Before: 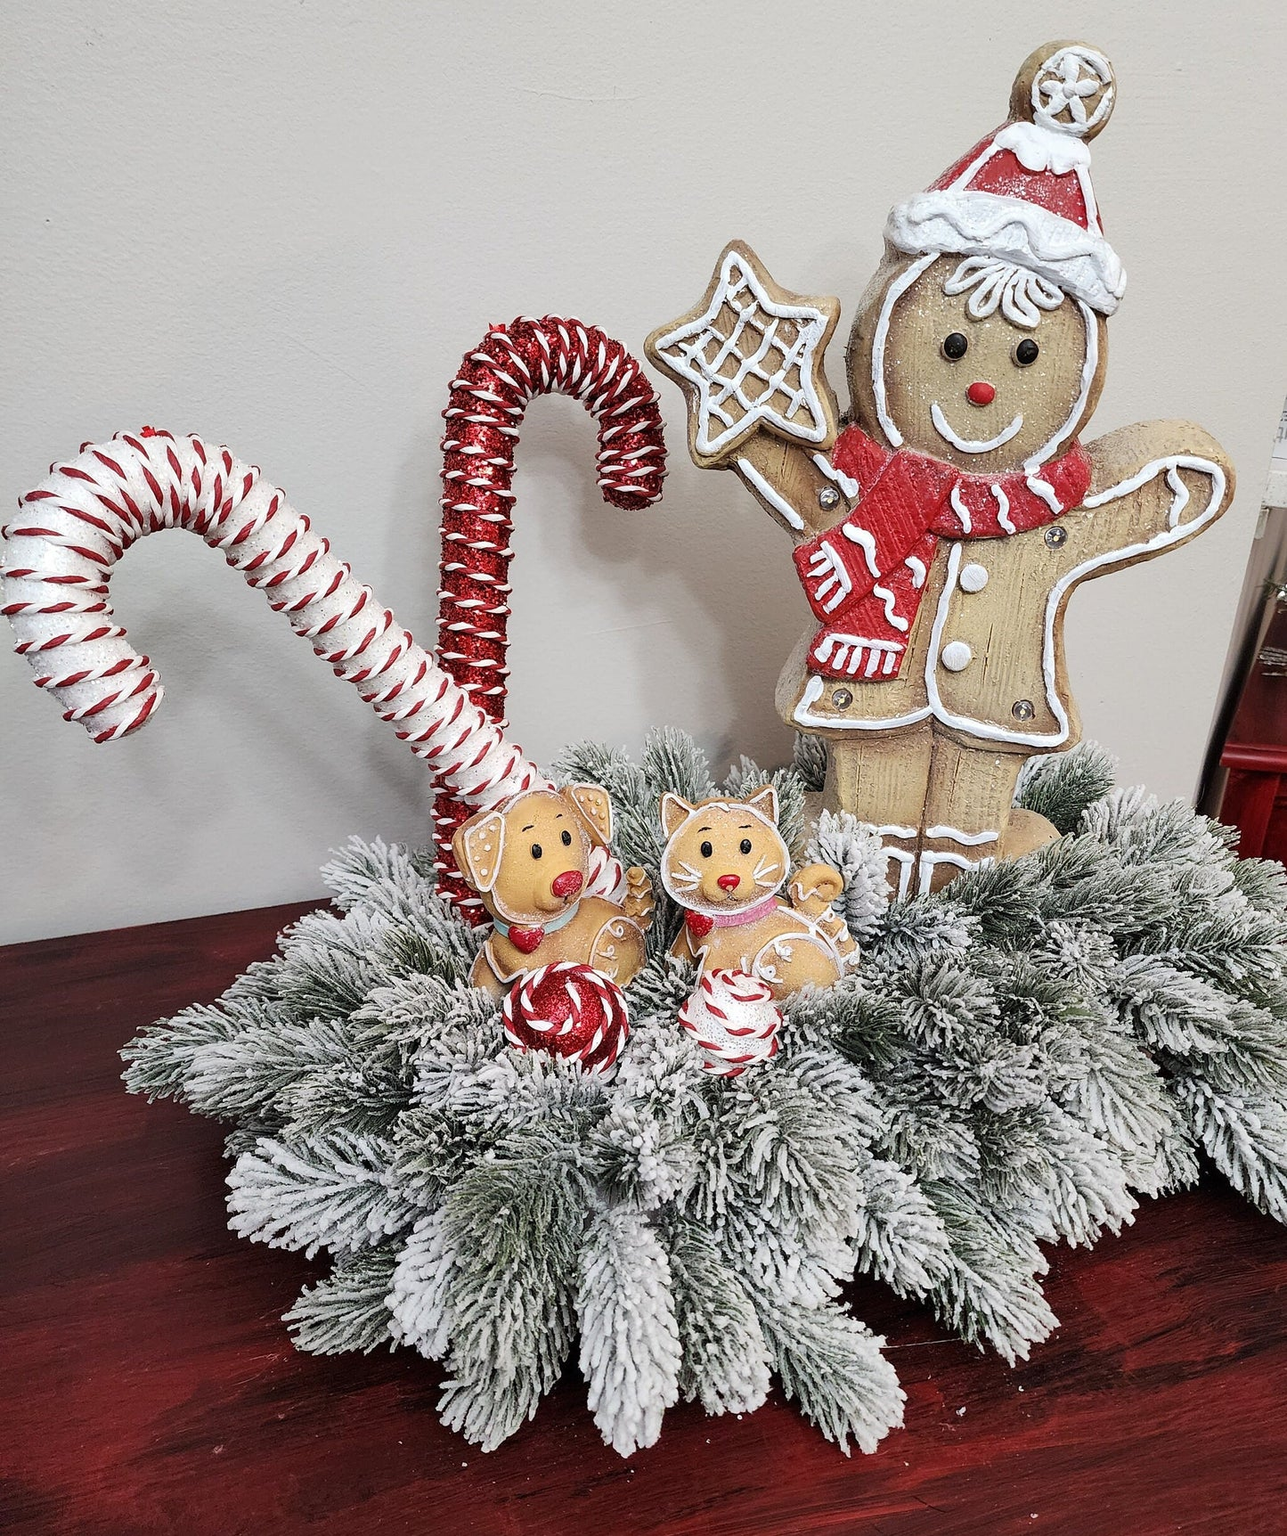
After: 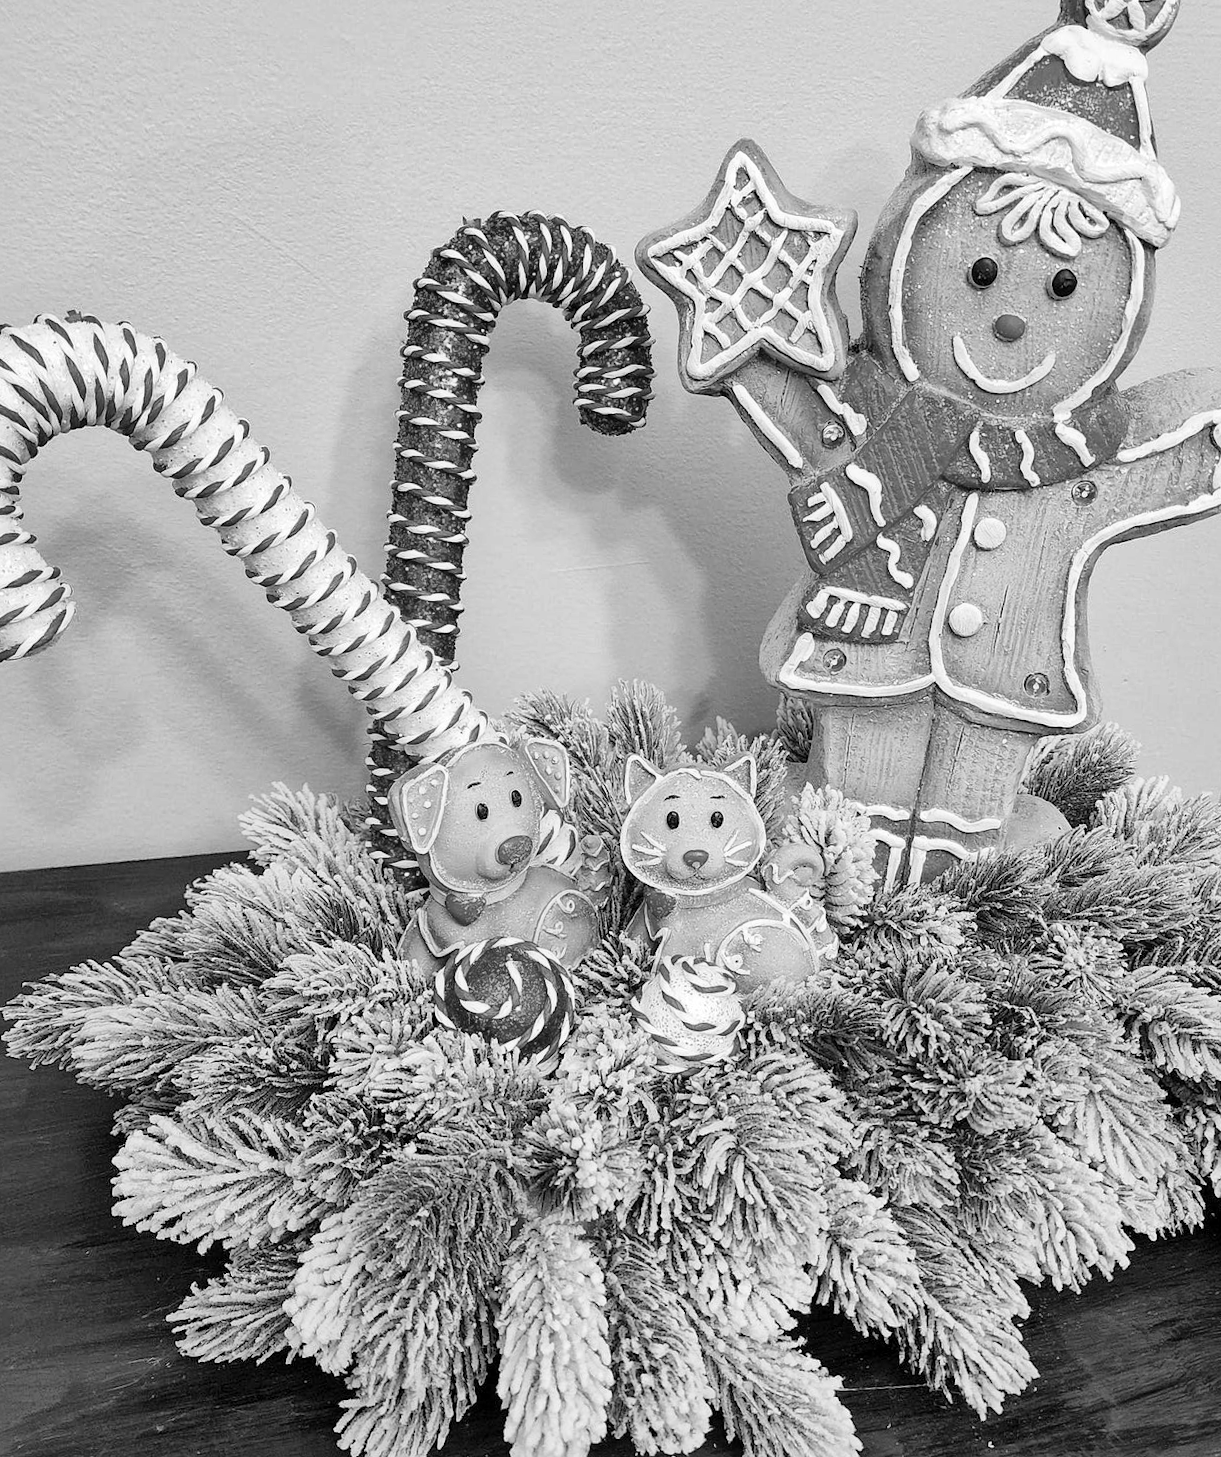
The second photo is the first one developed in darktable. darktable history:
monochrome: a 1.94, b -0.638
global tonemap: drago (1, 100), detail 1
crop and rotate: angle -3.27°, left 5.211%, top 5.211%, right 4.607%, bottom 4.607%
shadows and highlights: shadows 32, highlights -32, soften with gaussian
